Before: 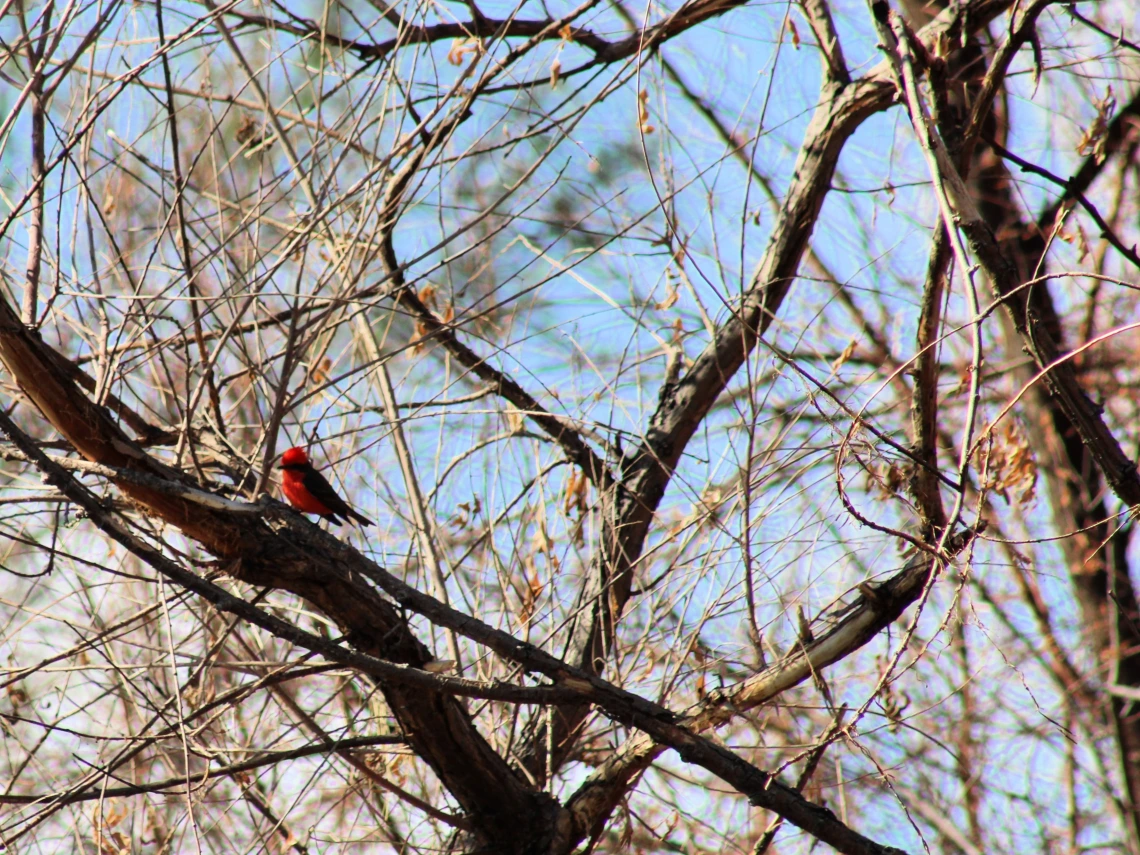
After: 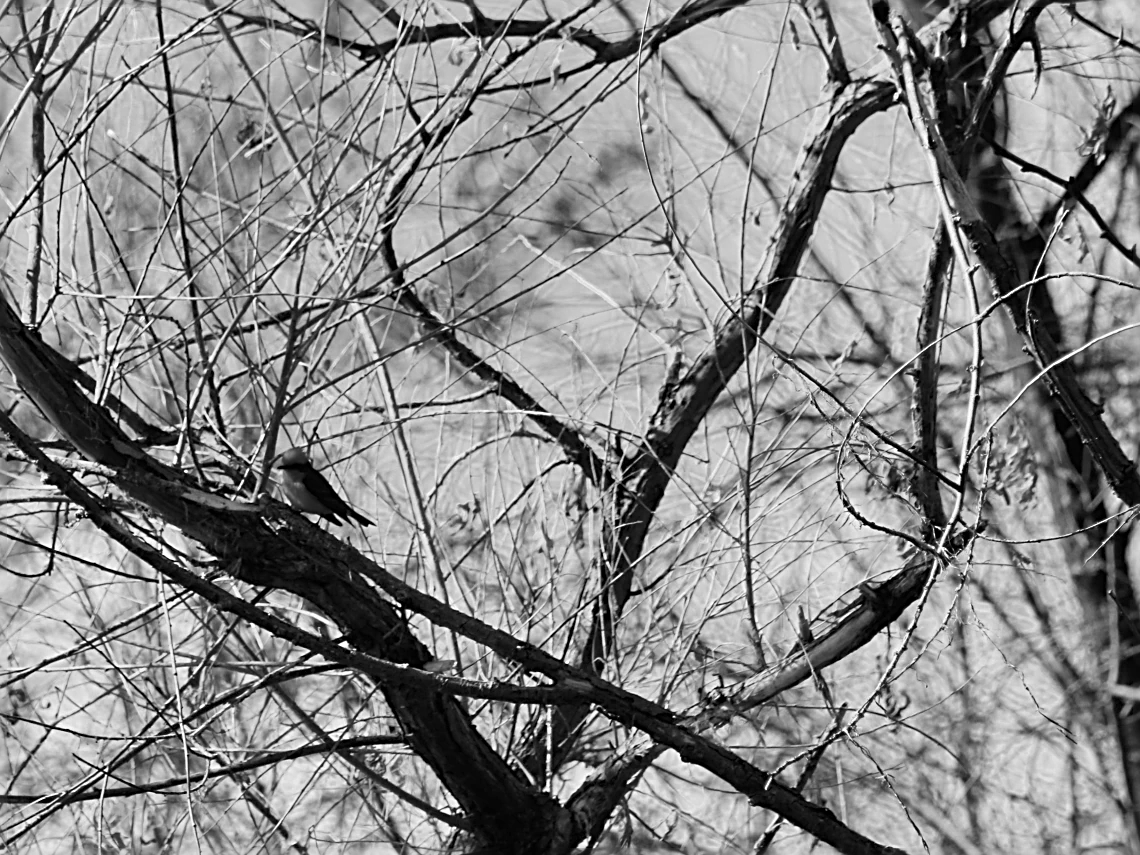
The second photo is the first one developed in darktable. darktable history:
monochrome: a 14.95, b -89.96
sharpen: radius 2.531, amount 0.628
